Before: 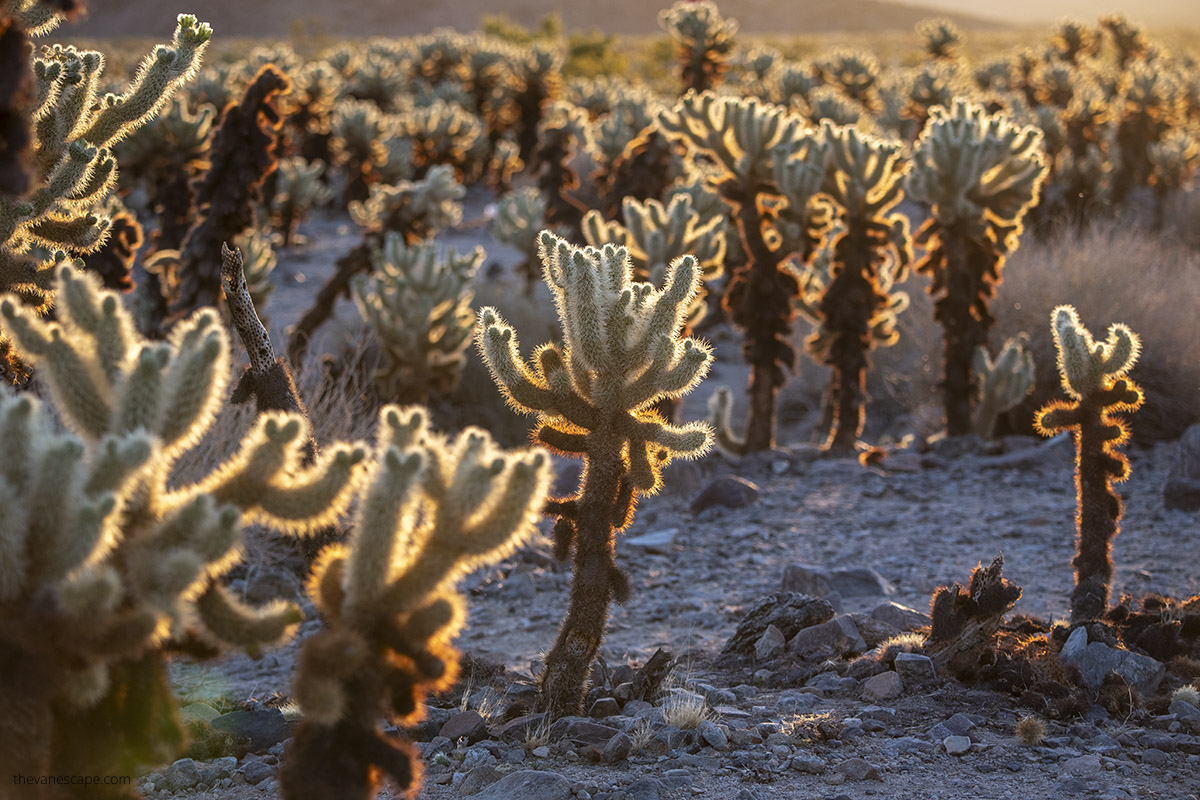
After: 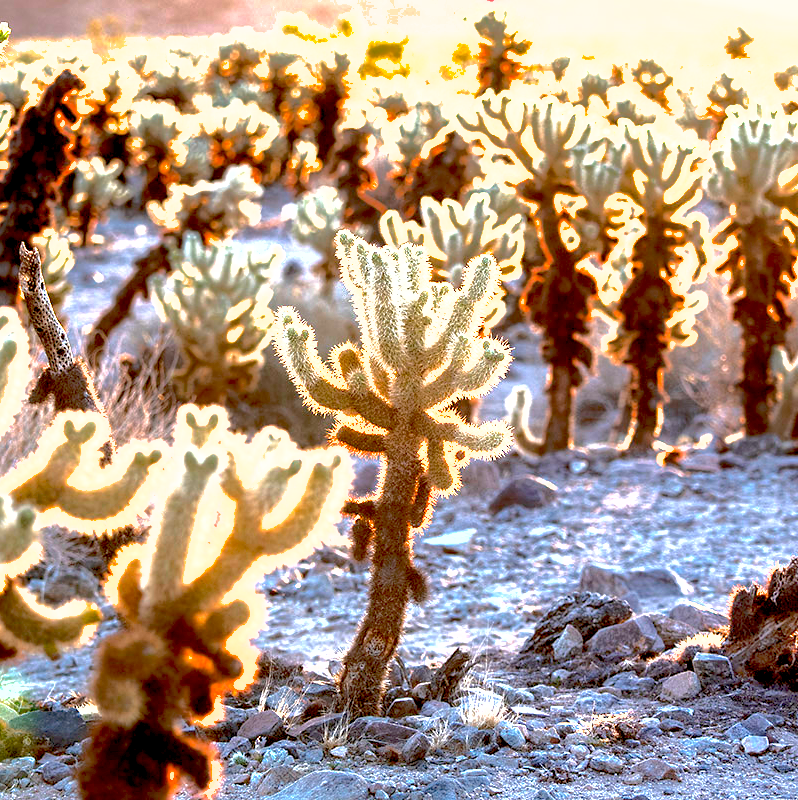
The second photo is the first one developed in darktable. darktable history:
tone equalizer: -8 EV -0.001 EV, -7 EV 0.001 EV, -6 EV -0.002 EV, -5 EV -0.003 EV, -4 EV -0.062 EV, -3 EV -0.222 EV, -2 EV -0.267 EV, -1 EV 0.105 EV, +0 EV 0.303 EV
exposure: black level correction 0.011, exposure 1.088 EV, compensate exposure bias true, compensate highlight preservation false
shadows and highlights: shadows 40, highlights -60
crop: left 16.899%, right 16.556%
